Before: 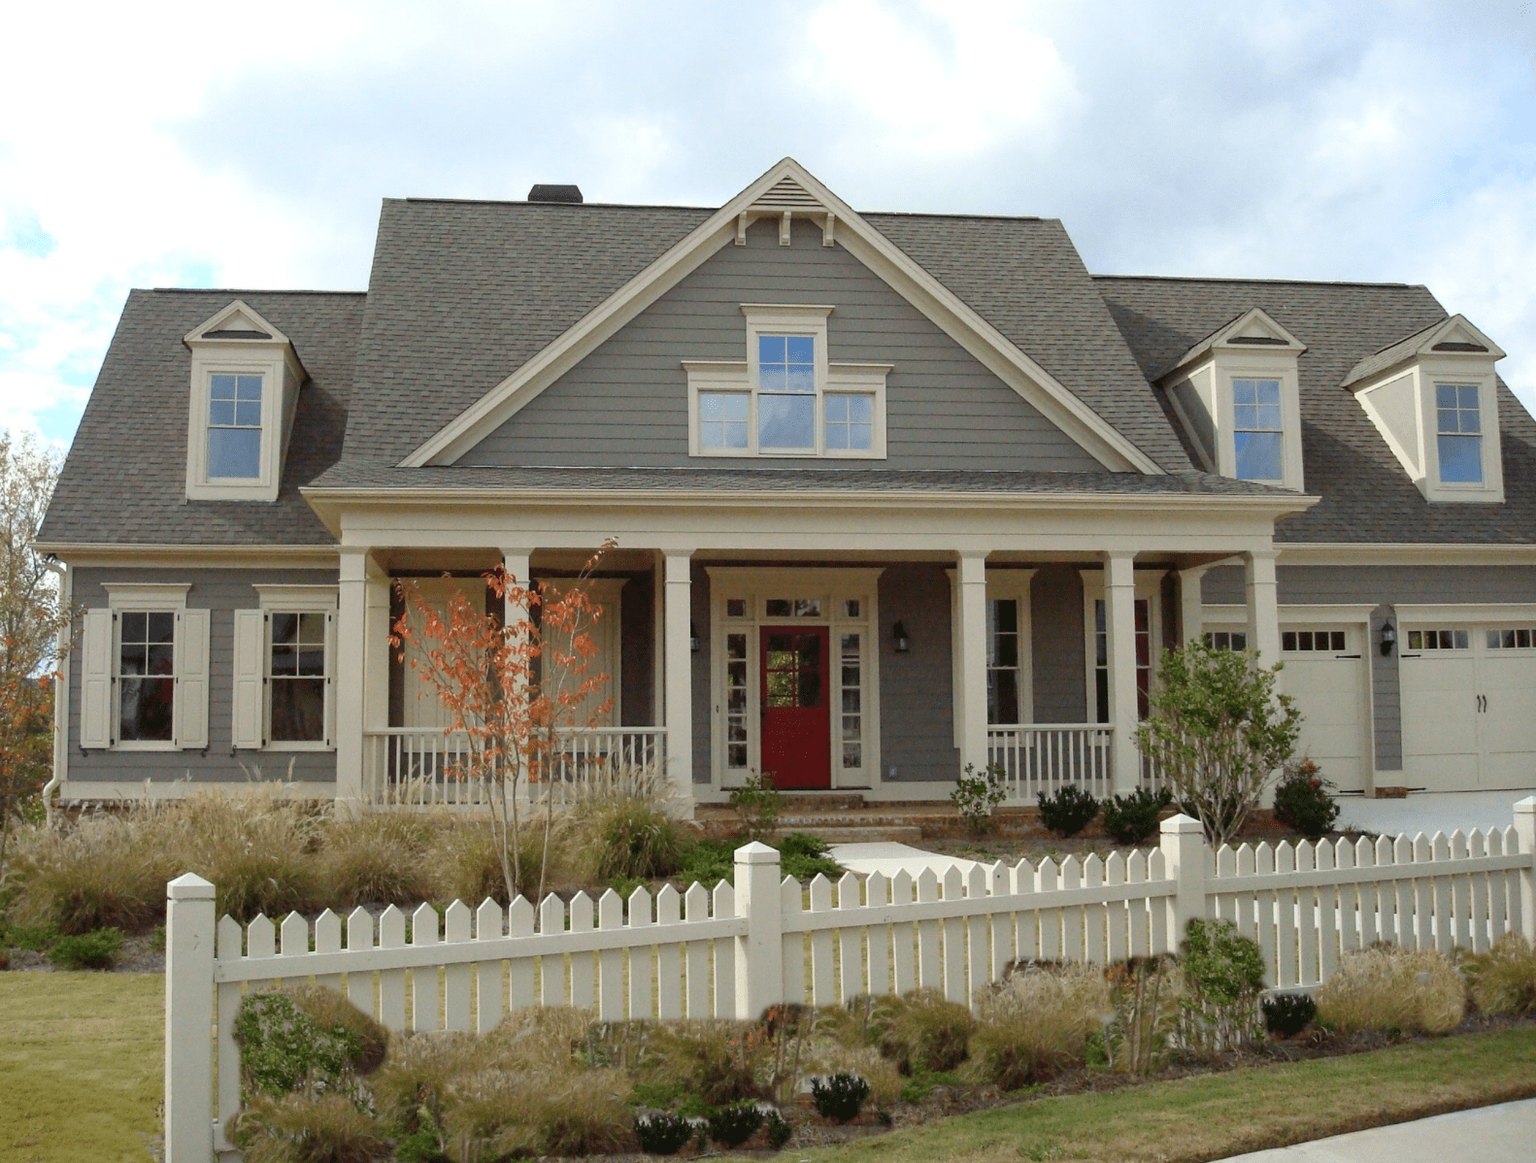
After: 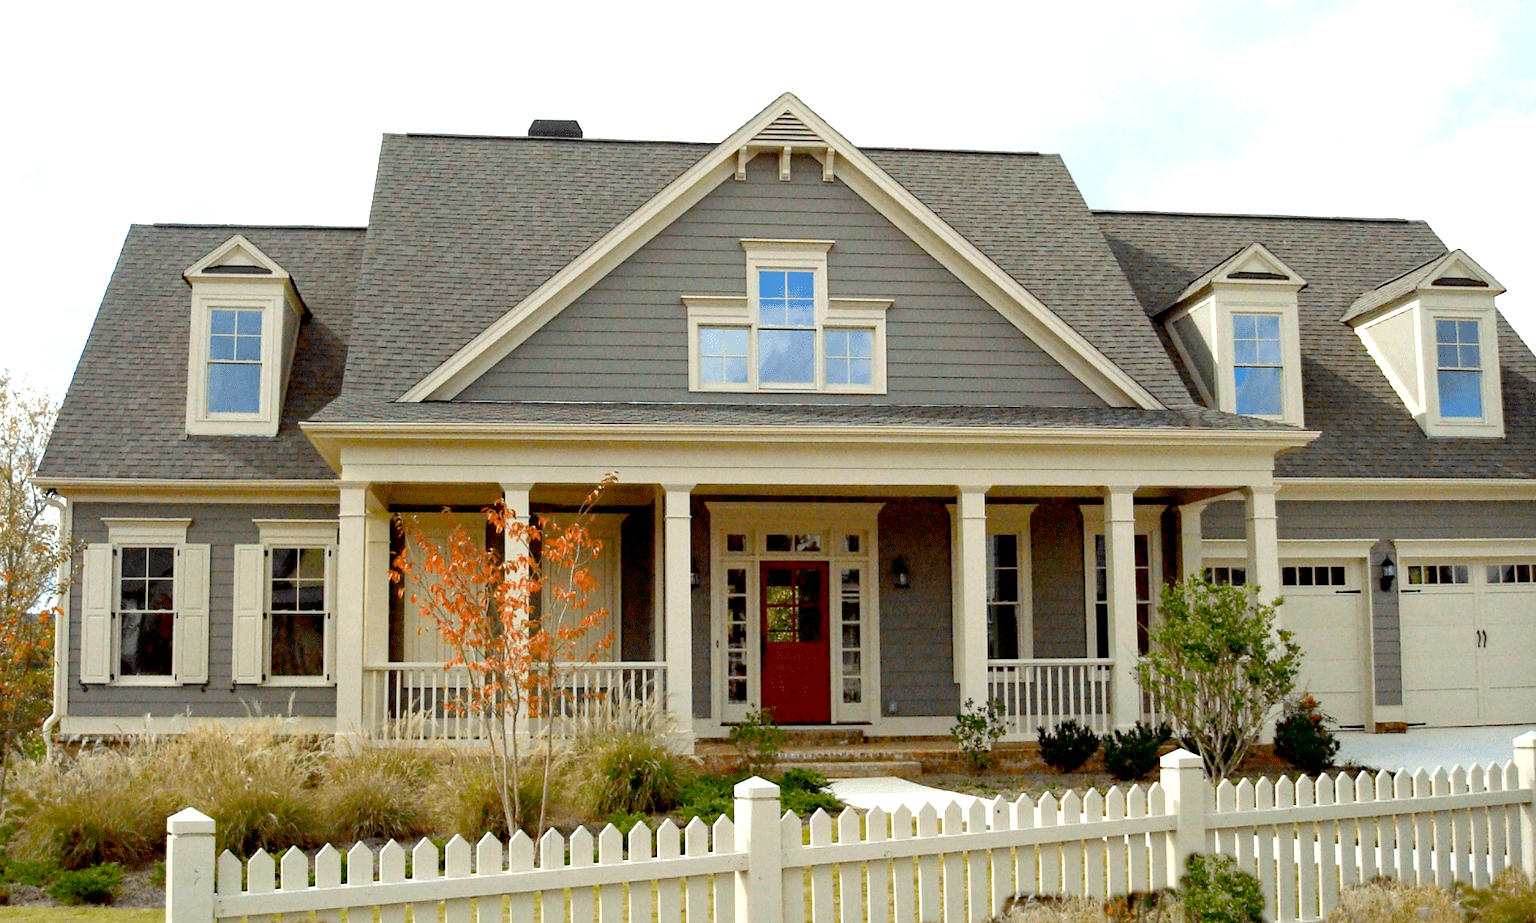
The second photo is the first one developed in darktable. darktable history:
haze removal: compatibility mode true, adaptive false
exposure: black level correction 0.012, exposure 0.7 EV, compensate exposure bias true, compensate highlight preservation false
crop and rotate: top 5.667%, bottom 14.937%
color balance: output saturation 110%
